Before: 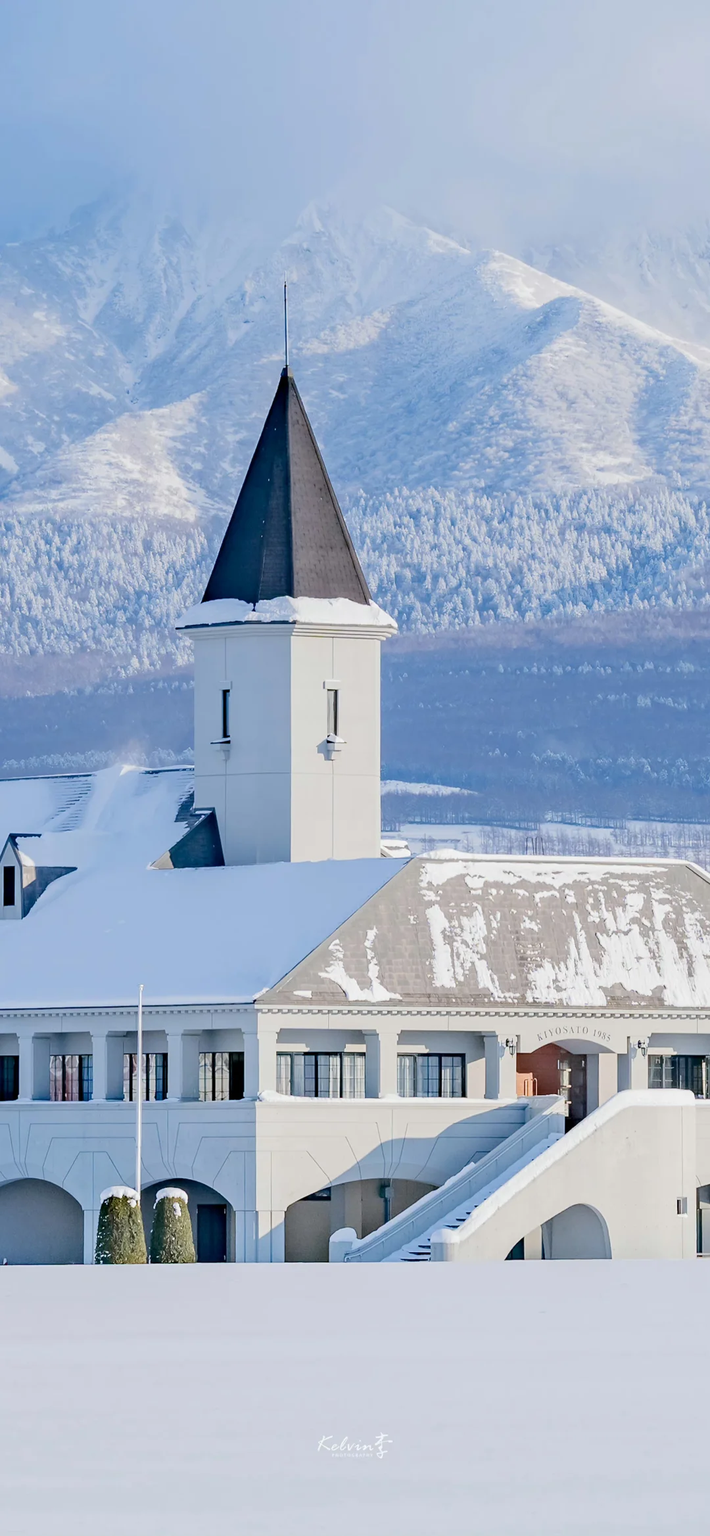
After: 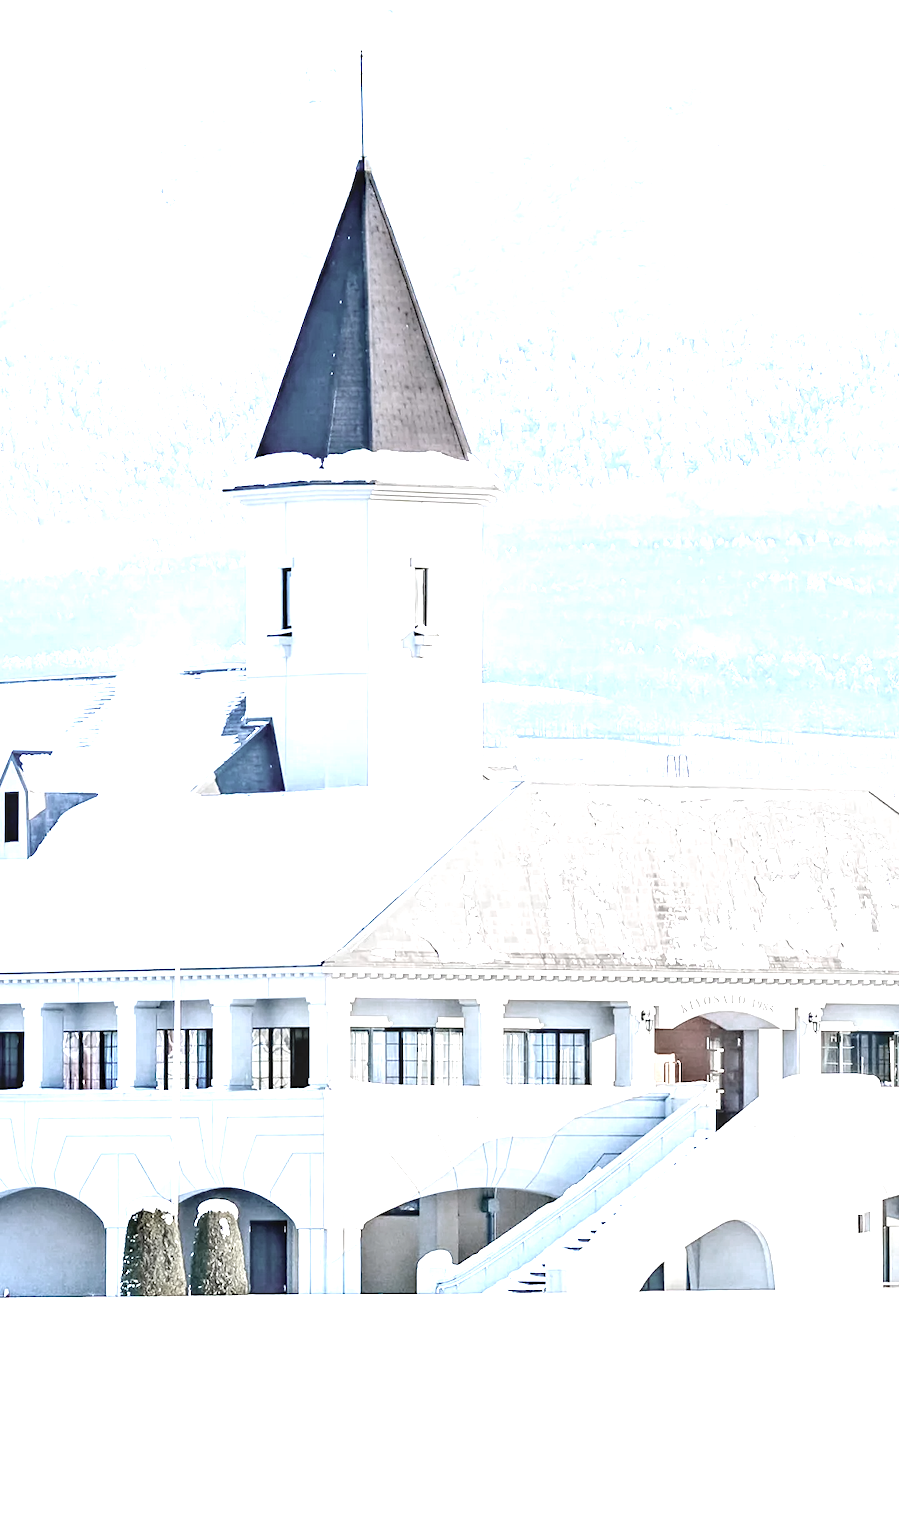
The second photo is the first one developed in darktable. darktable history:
color zones: curves: ch0 [(0, 0.613) (0.01, 0.613) (0.245, 0.448) (0.498, 0.529) (0.642, 0.665) (0.879, 0.777) (0.99, 0.613)]; ch1 [(0, 0.272) (0.219, 0.127) (0.724, 0.346)]
exposure: black level correction 0, exposure 1.199 EV, compensate highlight preservation false
crop and rotate: top 15.741%, bottom 5.374%
local contrast: detail 130%
